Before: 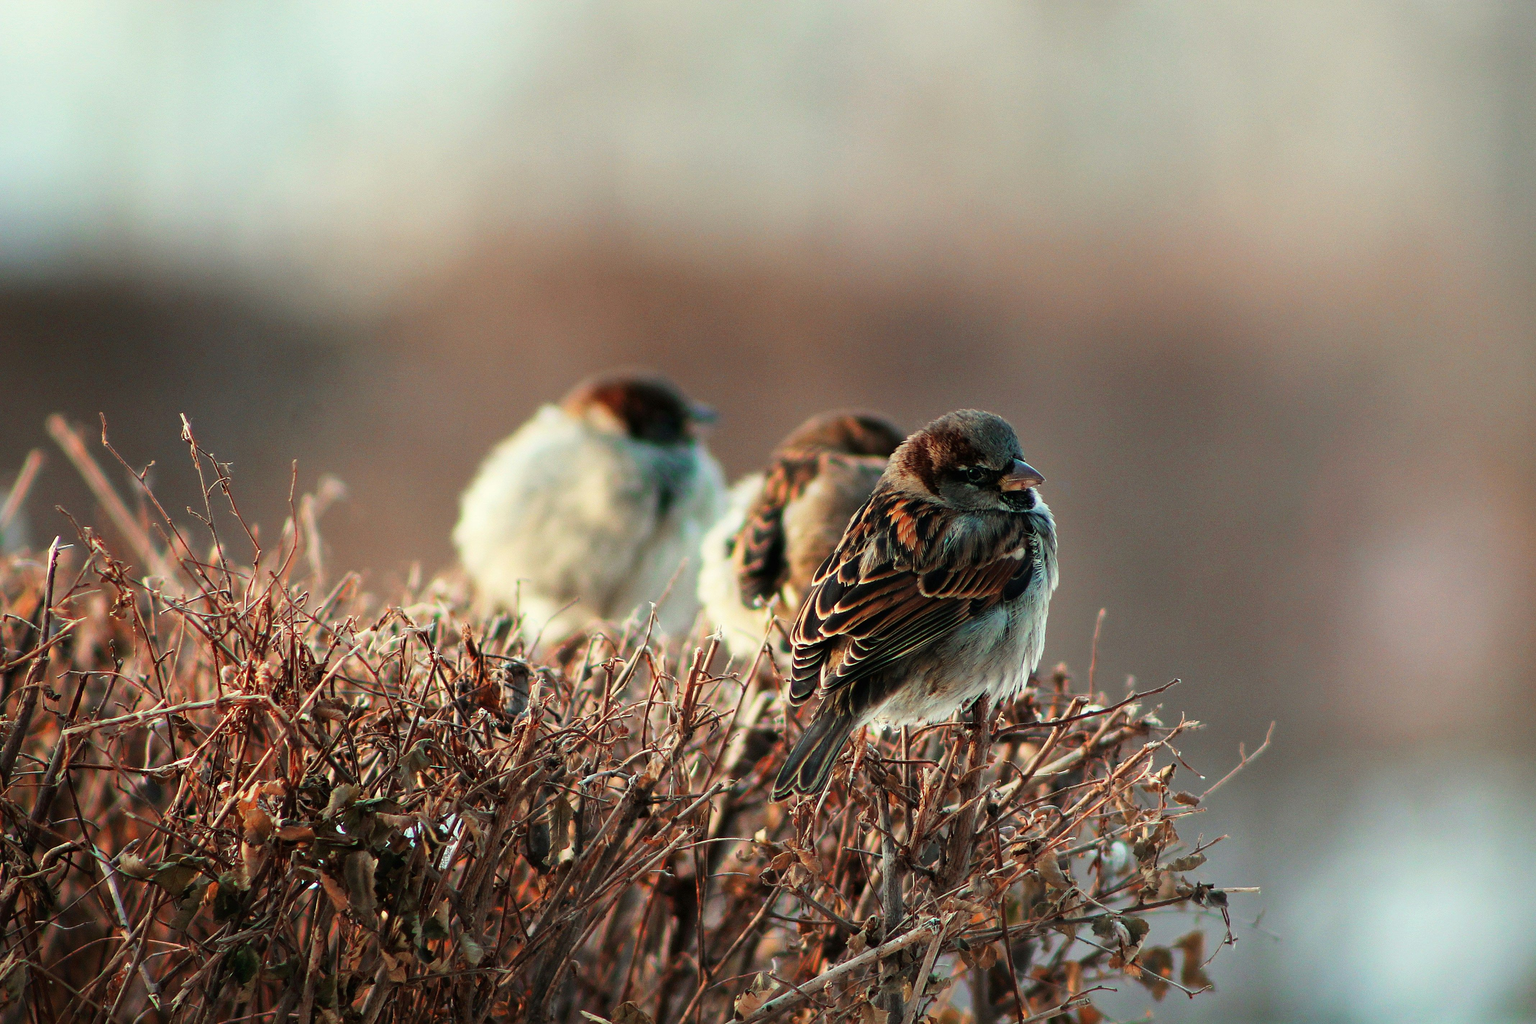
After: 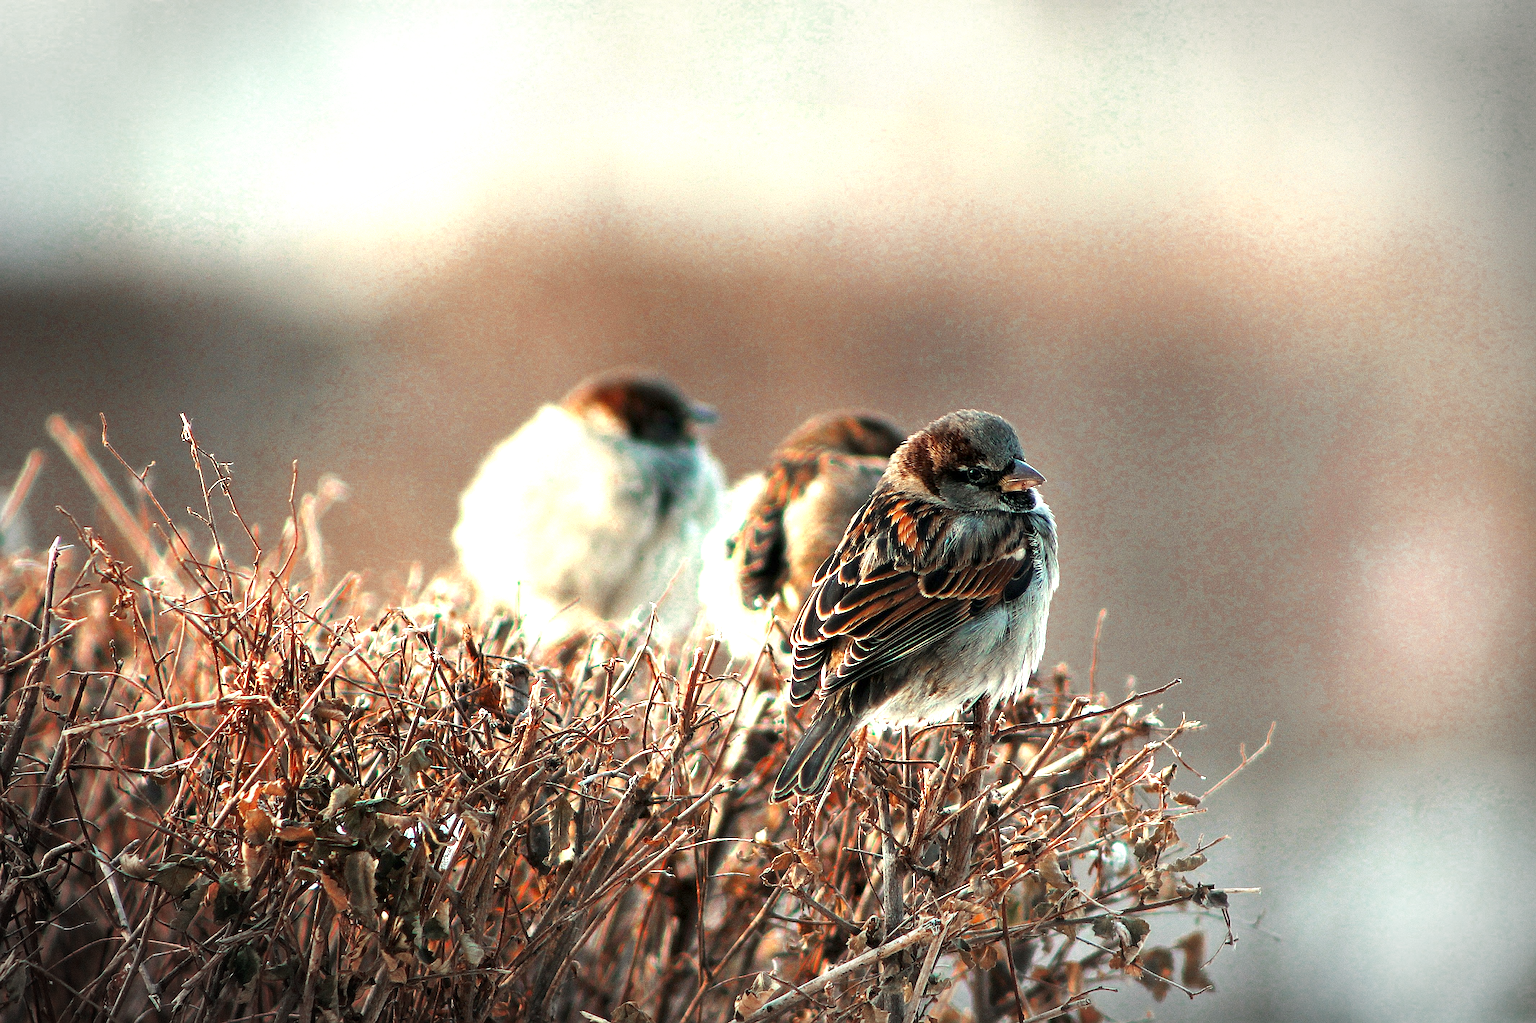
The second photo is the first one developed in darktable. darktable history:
color balance rgb: highlights gain › luminance 6.706%, highlights gain › chroma 1.935%, highlights gain › hue 88.42°, perceptual saturation grading › global saturation 0.371%, global vibrance 20%
crop: left 0.001%
vignetting: automatic ratio true, dithering 8-bit output, unbound false
color zones: curves: ch0 [(0, 0.5) (0.125, 0.4) (0.25, 0.5) (0.375, 0.4) (0.5, 0.4) (0.625, 0.35) (0.75, 0.35) (0.875, 0.5)]; ch1 [(0, 0.35) (0.125, 0.45) (0.25, 0.35) (0.375, 0.35) (0.5, 0.35) (0.625, 0.35) (0.75, 0.45) (0.875, 0.35)]; ch2 [(0, 0.6) (0.125, 0.5) (0.25, 0.5) (0.375, 0.6) (0.5, 0.6) (0.625, 0.5) (0.75, 0.5) (0.875, 0.5)]
exposure: black level correction 0, exposure 1 EV, compensate highlight preservation false
sharpen: on, module defaults
local contrast: highlights 104%, shadows 101%, detail 119%, midtone range 0.2
